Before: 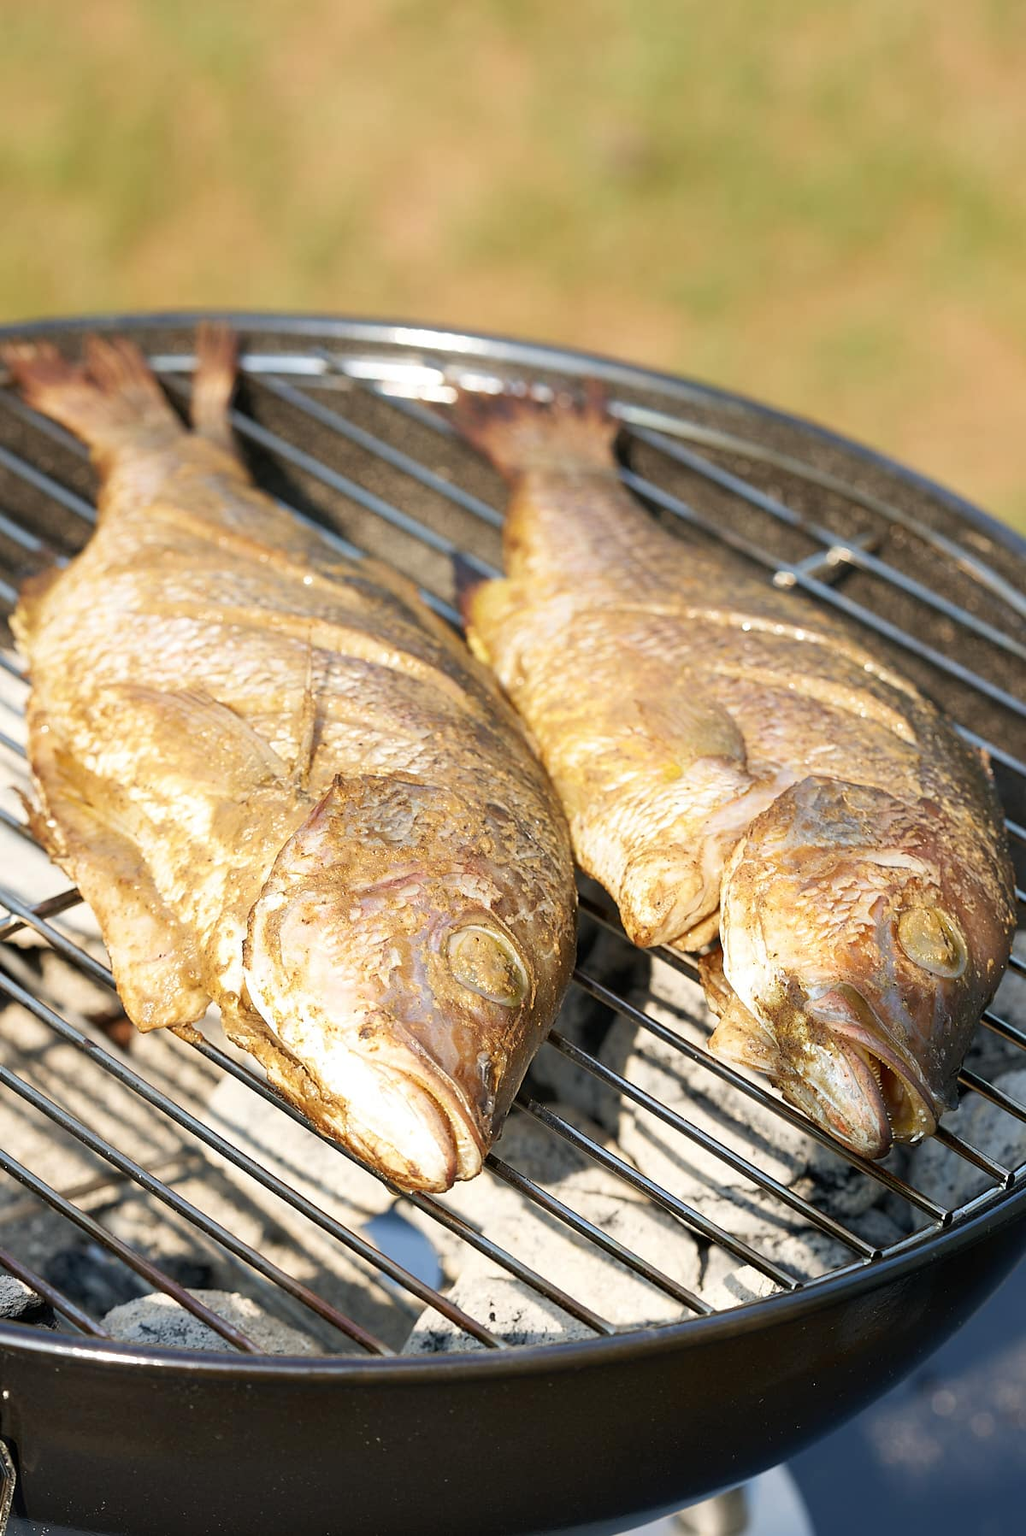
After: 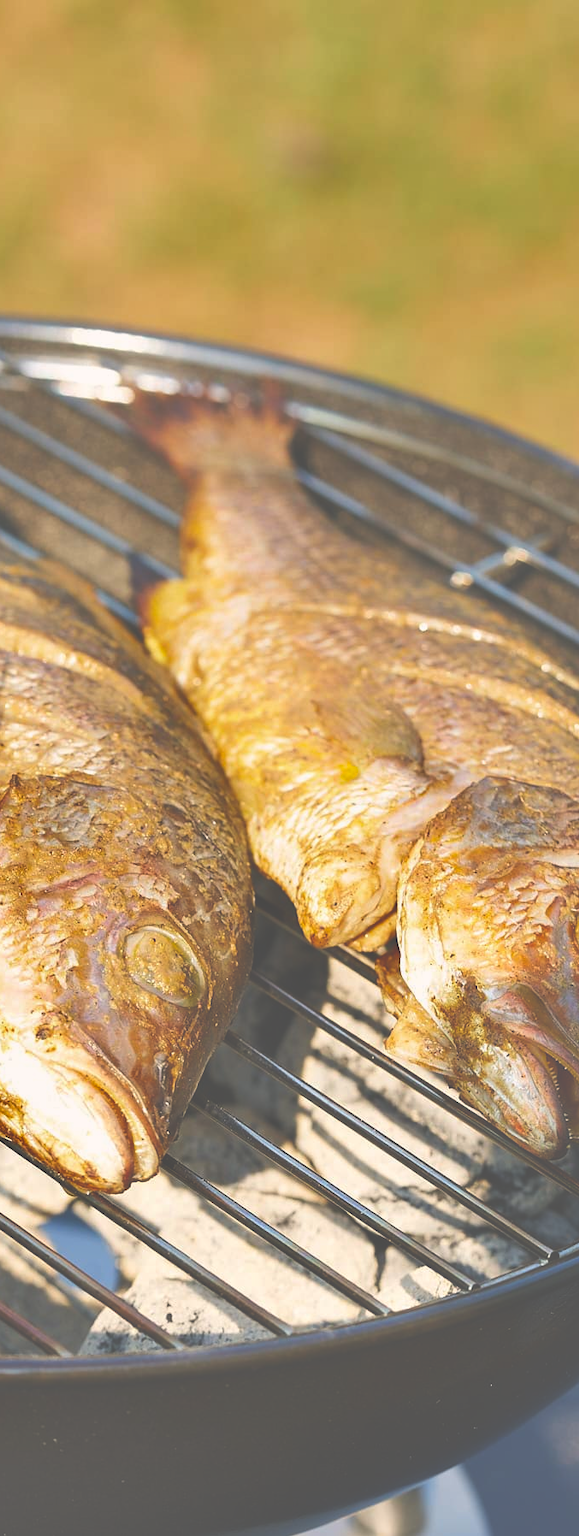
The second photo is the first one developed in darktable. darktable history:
shadows and highlights: low approximation 0.01, soften with gaussian
exposure: black level correction -0.087, compensate highlight preservation false
color balance rgb: highlights gain › chroma 0.775%, highlights gain › hue 56.68°, perceptual saturation grading › global saturation 31.216%, perceptual brilliance grading › global brilliance 2.176%, perceptual brilliance grading › highlights -3.564%, global vibrance 14.769%
crop: left 31.563%, top 0.009%, right 11.923%
